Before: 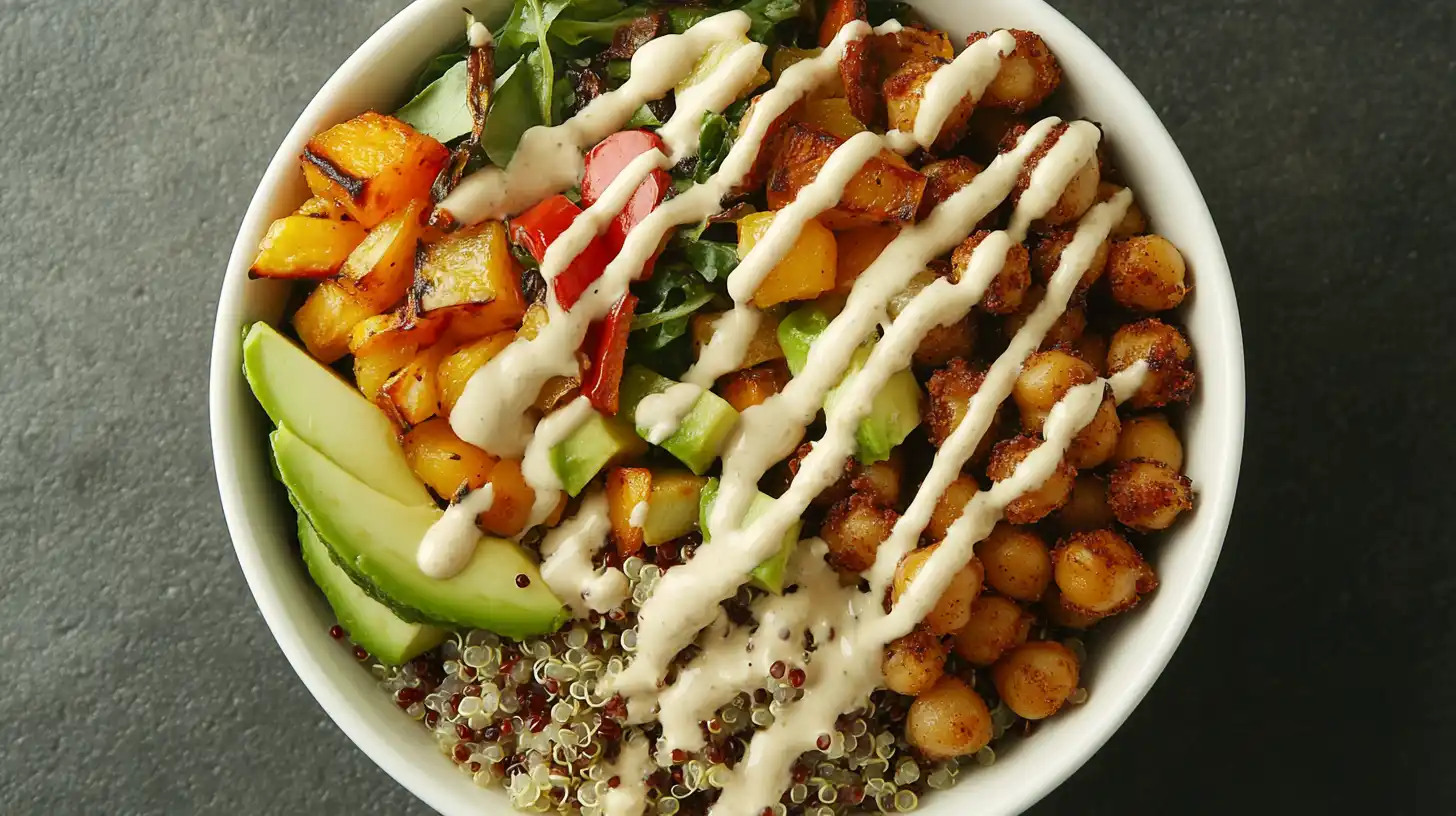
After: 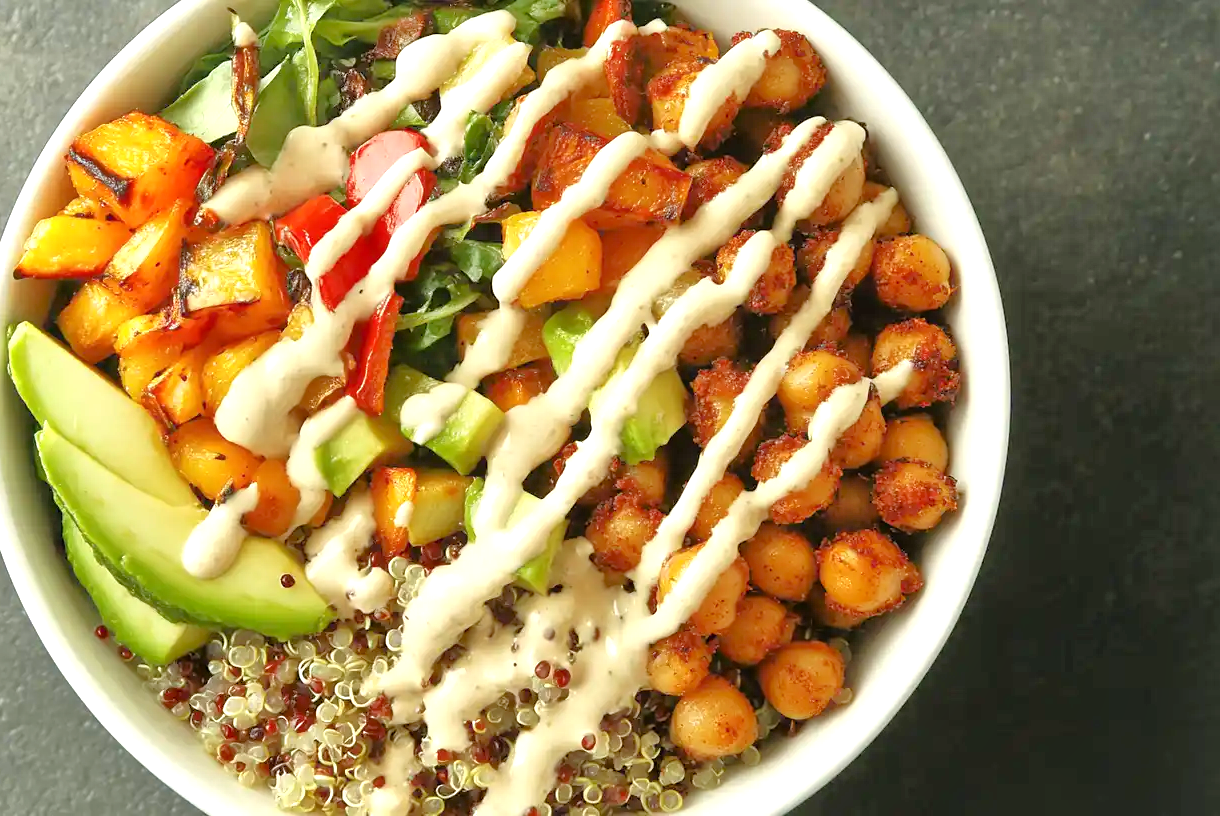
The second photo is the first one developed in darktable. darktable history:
crop: left 16.145%
tone equalizer: -7 EV 0.15 EV, -6 EV 0.6 EV, -5 EV 1.15 EV, -4 EV 1.33 EV, -3 EV 1.15 EV, -2 EV 0.6 EV, -1 EV 0.15 EV, mask exposure compensation -0.5 EV
exposure: exposure 0.6 EV, compensate highlight preservation false
